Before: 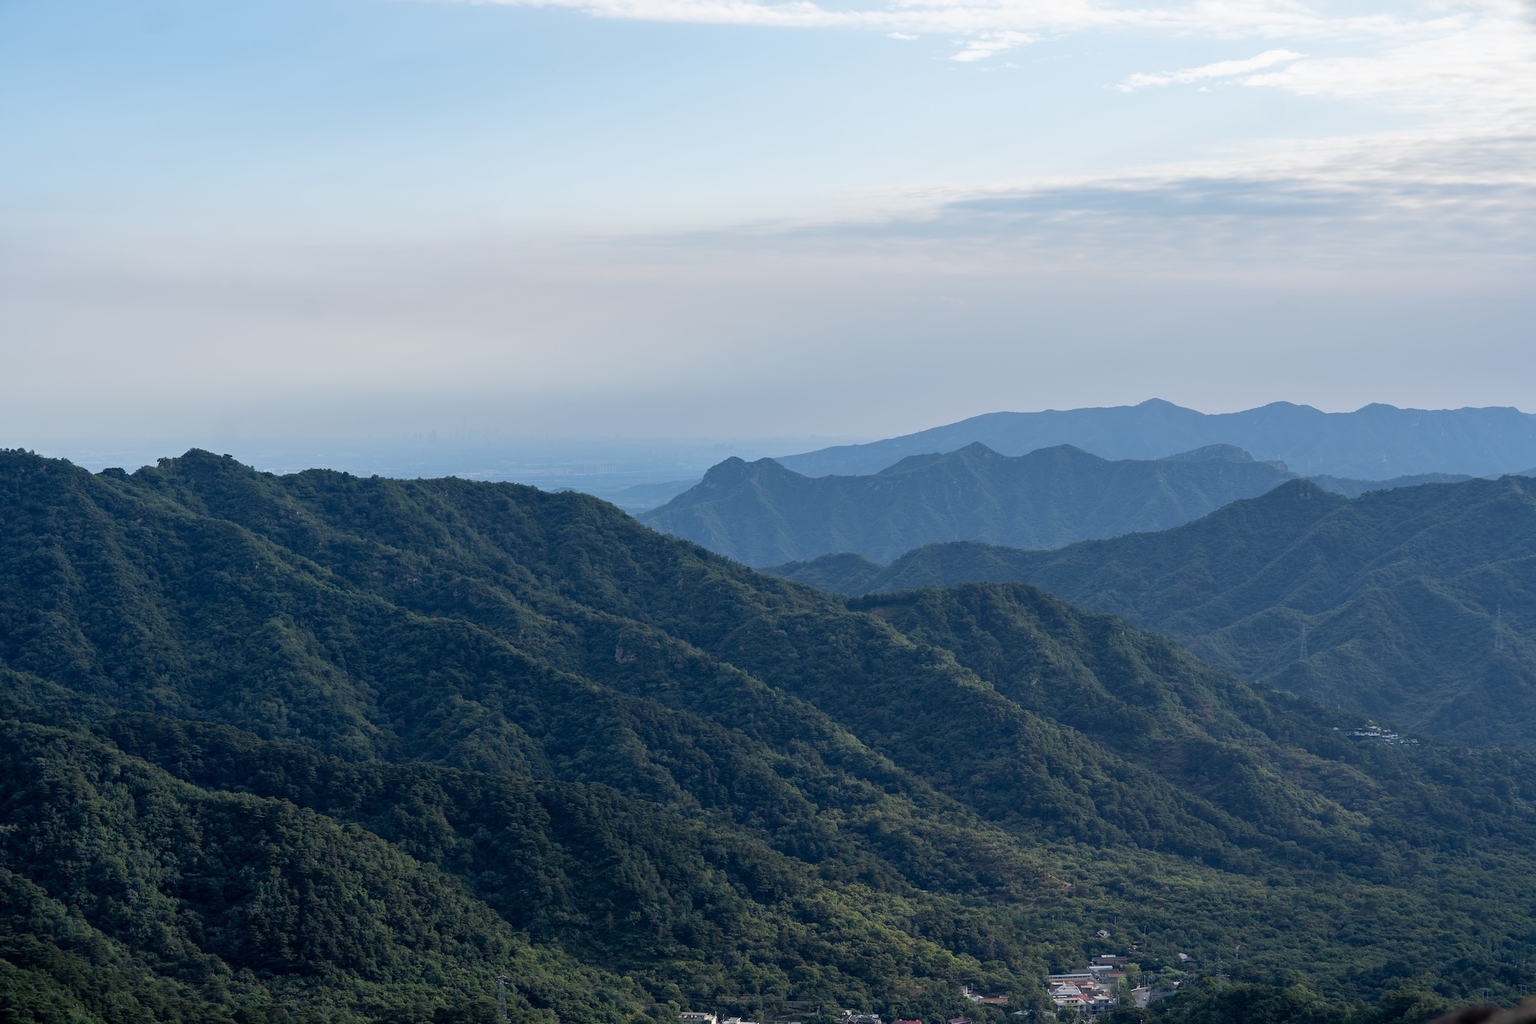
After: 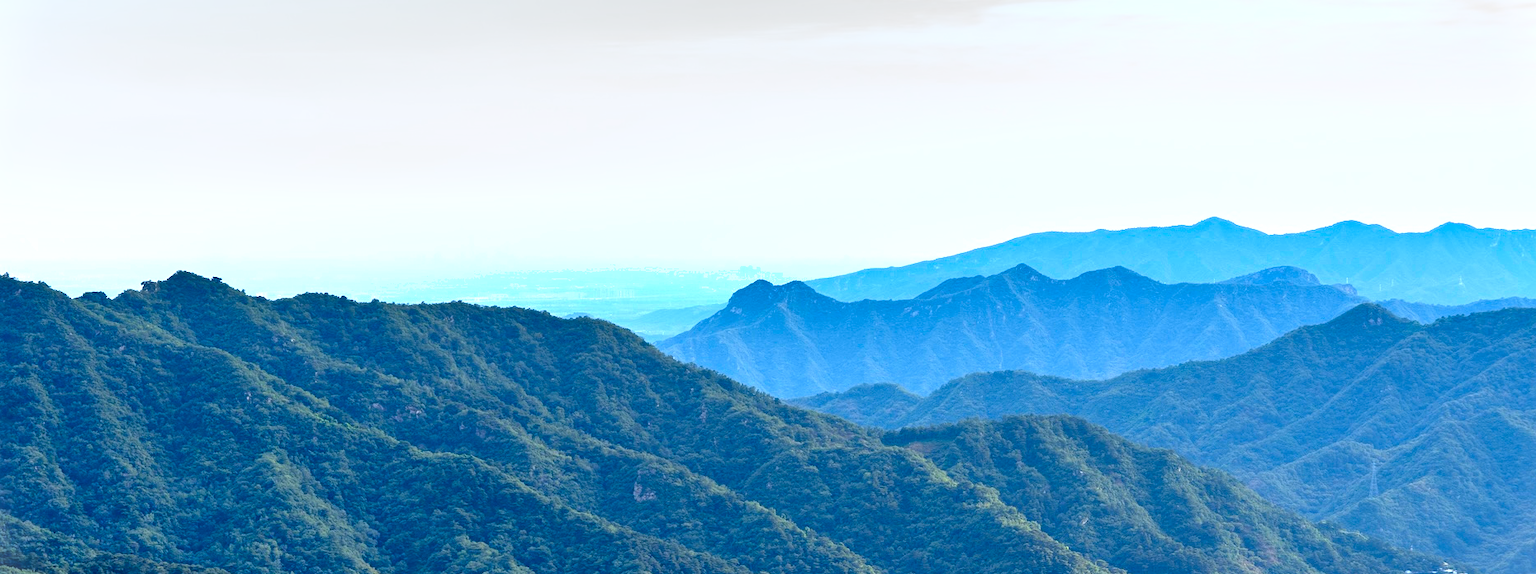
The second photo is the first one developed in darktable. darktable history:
crop: left 1.744%, top 19.225%, right 5.069%, bottom 28.357%
graduated density: on, module defaults
vignetting: fall-off start 100%, brightness 0.3, saturation 0
exposure: black level correction 0, exposure 1.7 EV, compensate exposure bias true, compensate highlight preservation false
color zones: curves: ch0 [(0, 0.613) (0.01, 0.613) (0.245, 0.448) (0.498, 0.529) (0.642, 0.665) (0.879, 0.777) (0.99, 0.613)]; ch1 [(0, 0) (0.143, 0) (0.286, 0) (0.429, 0) (0.571, 0) (0.714, 0) (0.857, 0)], mix -93.41%
shadows and highlights: soften with gaussian
contrast brightness saturation: saturation 0.5
